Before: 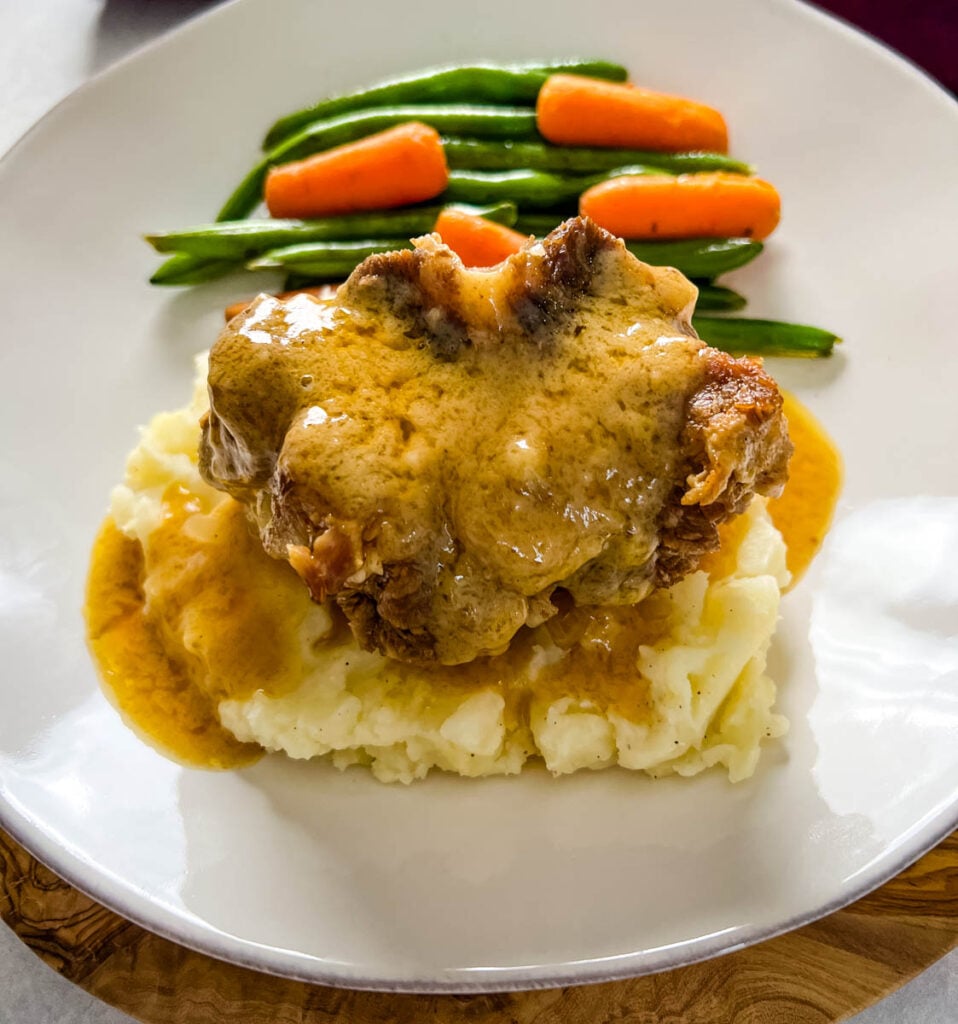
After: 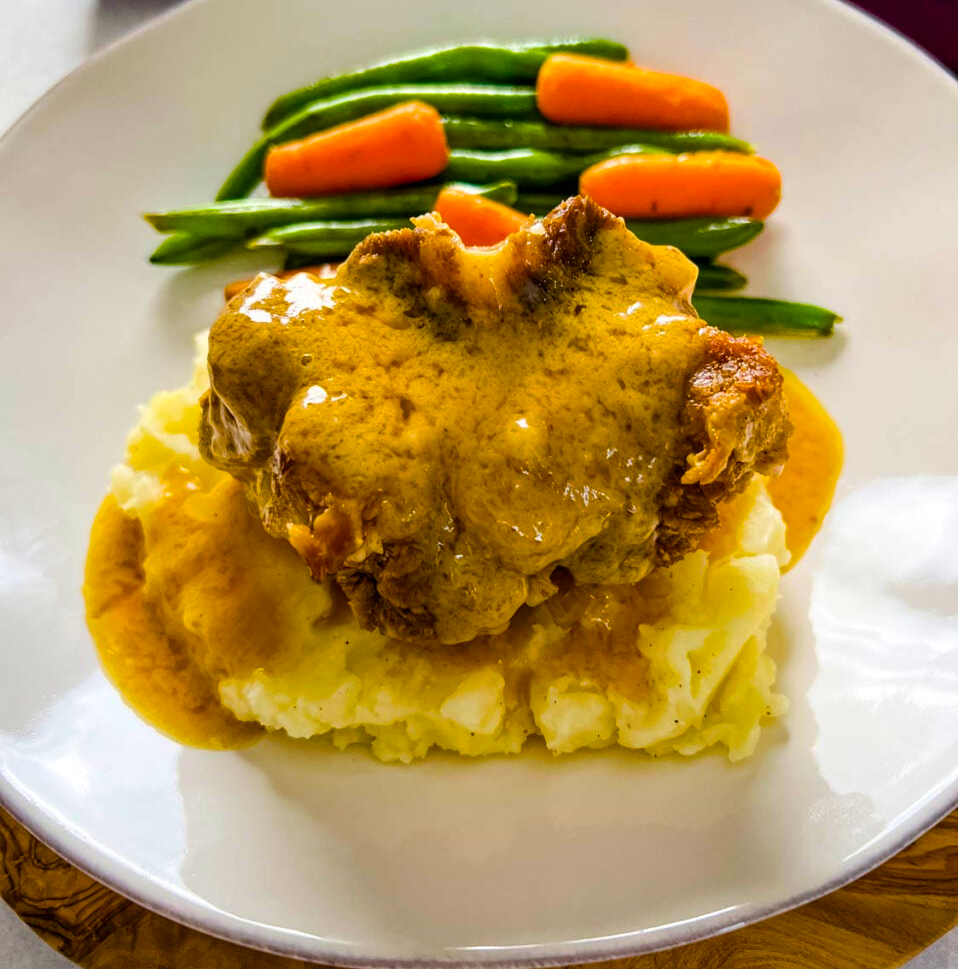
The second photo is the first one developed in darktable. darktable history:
crop and rotate: top 2.097%, bottom 3.198%
color balance rgb: linear chroma grading › global chroma 14.668%, perceptual saturation grading › global saturation 29.567%, global vibrance 20%
